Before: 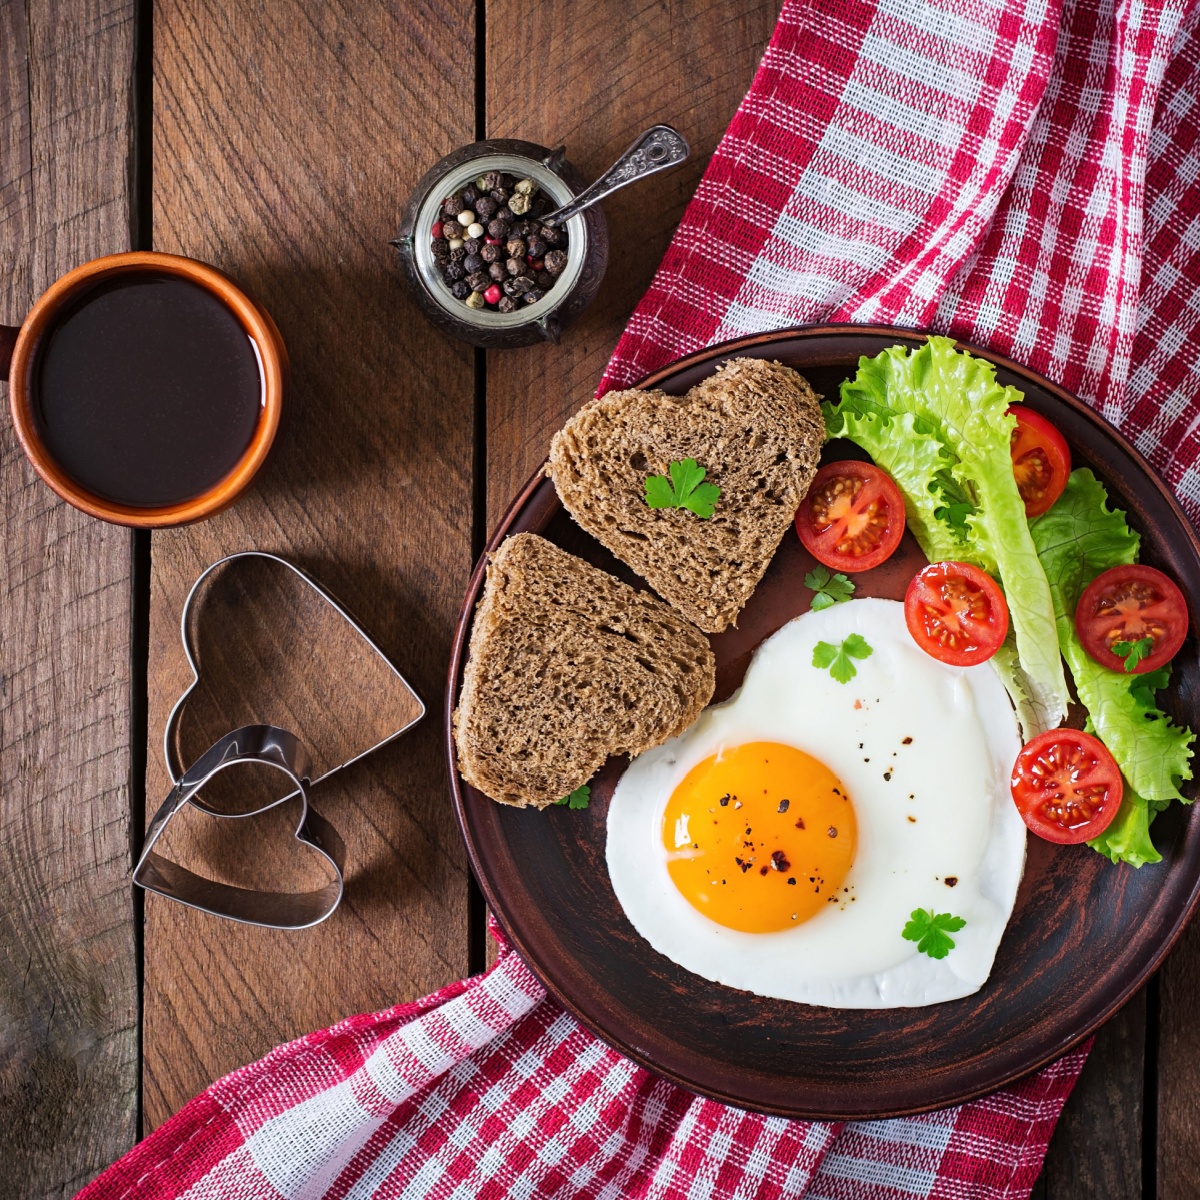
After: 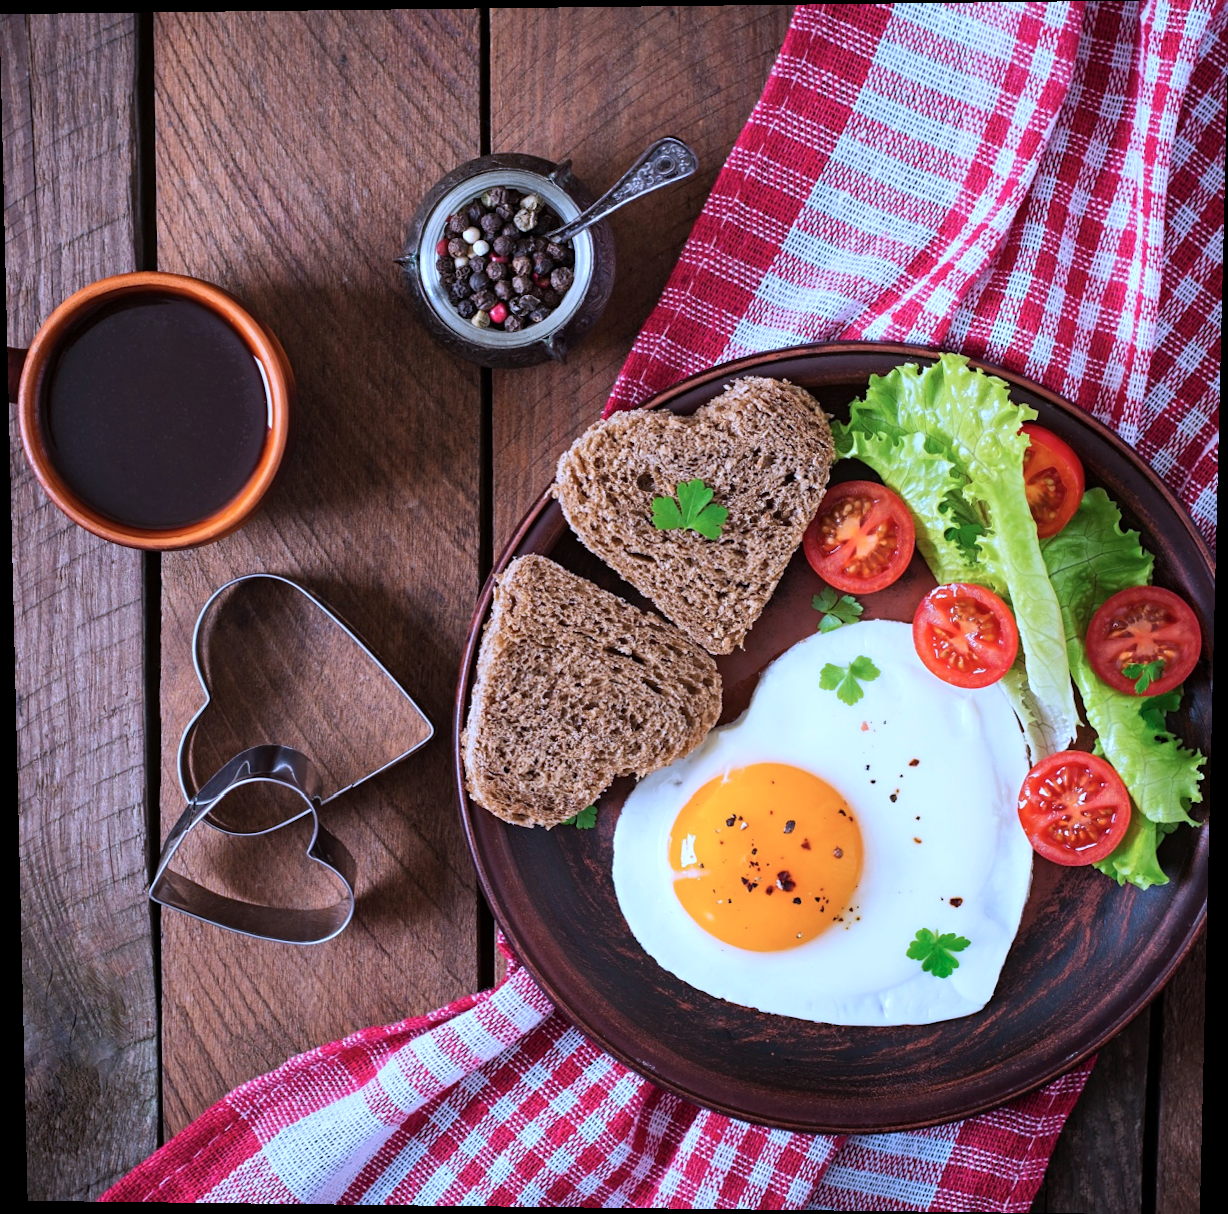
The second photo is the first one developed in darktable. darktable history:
rotate and perspective: lens shift (vertical) 0.048, lens shift (horizontal) -0.024, automatic cropping off
color correction: highlights a* -9.73, highlights b* -21.22
white balance: red 1.066, blue 1.119
